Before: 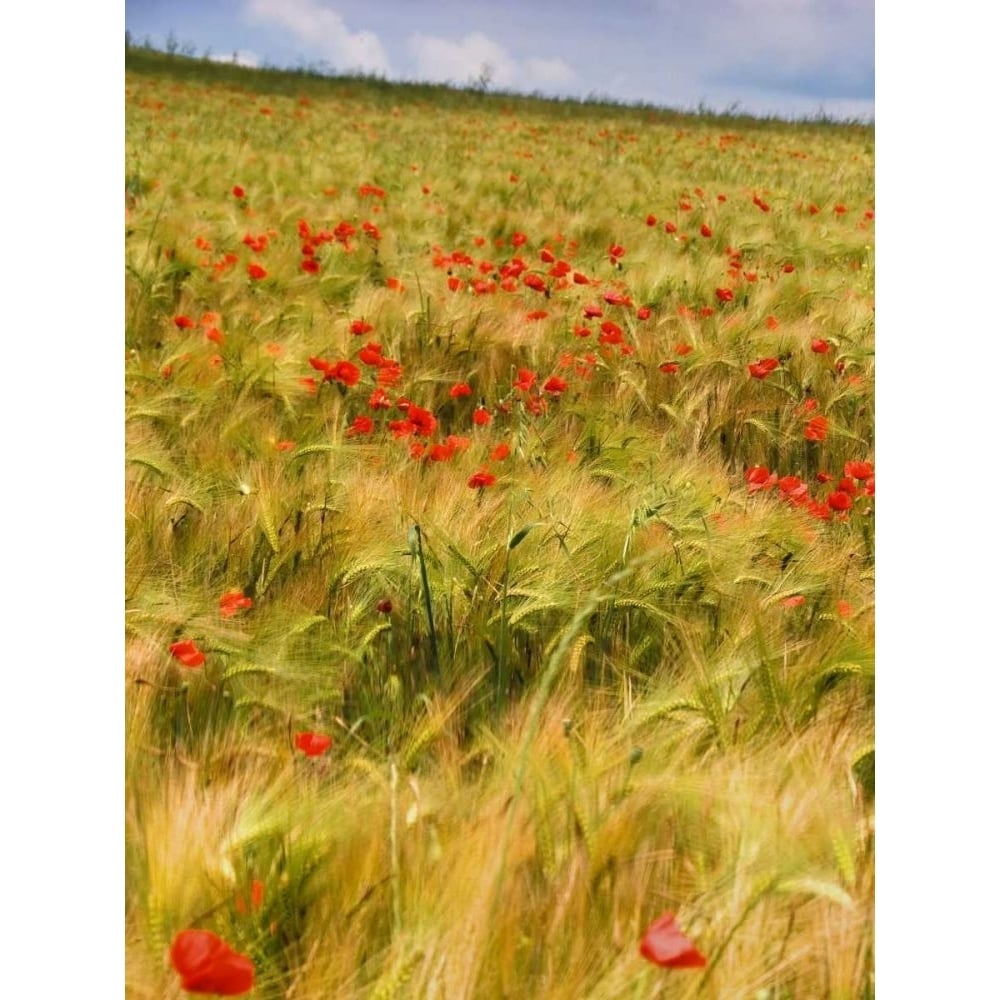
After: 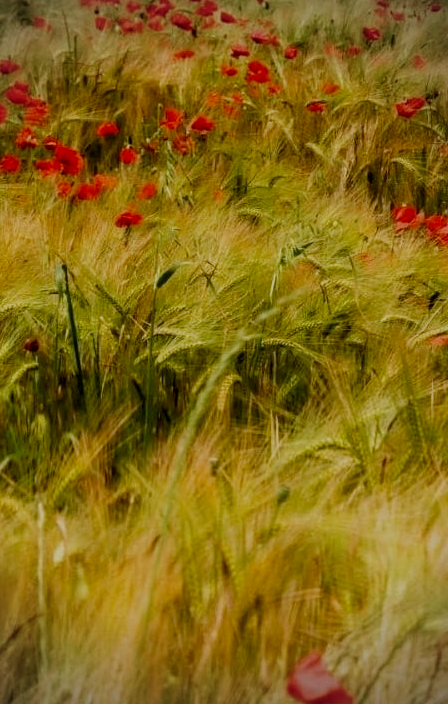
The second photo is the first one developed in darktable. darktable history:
filmic rgb: middle gray luminance 28.75%, black relative exposure -10.24 EV, white relative exposure 5.47 EV, target black luminance 0%, hardness 3.96, latitude 1.18%, contrast 1.13, highlights saturation mix 3.74%, shadows ↔ highlights balance 14.74%, add noise in highlights 0.001, preserve chrominance no, color science v3 (2019), use custom middle-gray values true, contrast in highlights soft
crop: left 35.316%, top 26.176%, right 19.841%, bottom 3.374%
vignetting: brightness -0.712, saturation -0.482
local contrast: detail 109%
